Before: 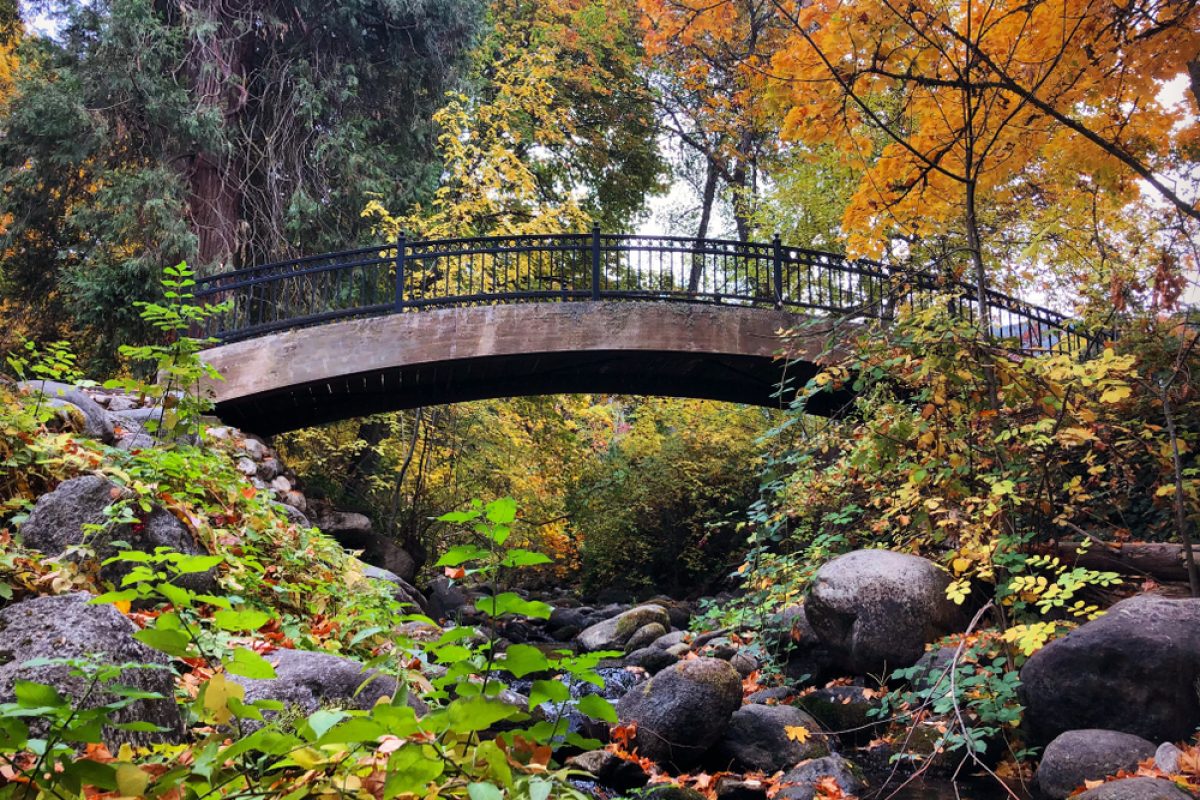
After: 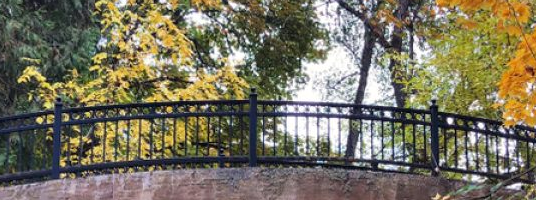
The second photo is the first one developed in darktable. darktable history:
crop: left 28.64%, top 16.832%, right 26.637%, bottom 58.055%
exposure: black level correction 0.001, exposure 0.014 EV, compensate highlight preservation false
